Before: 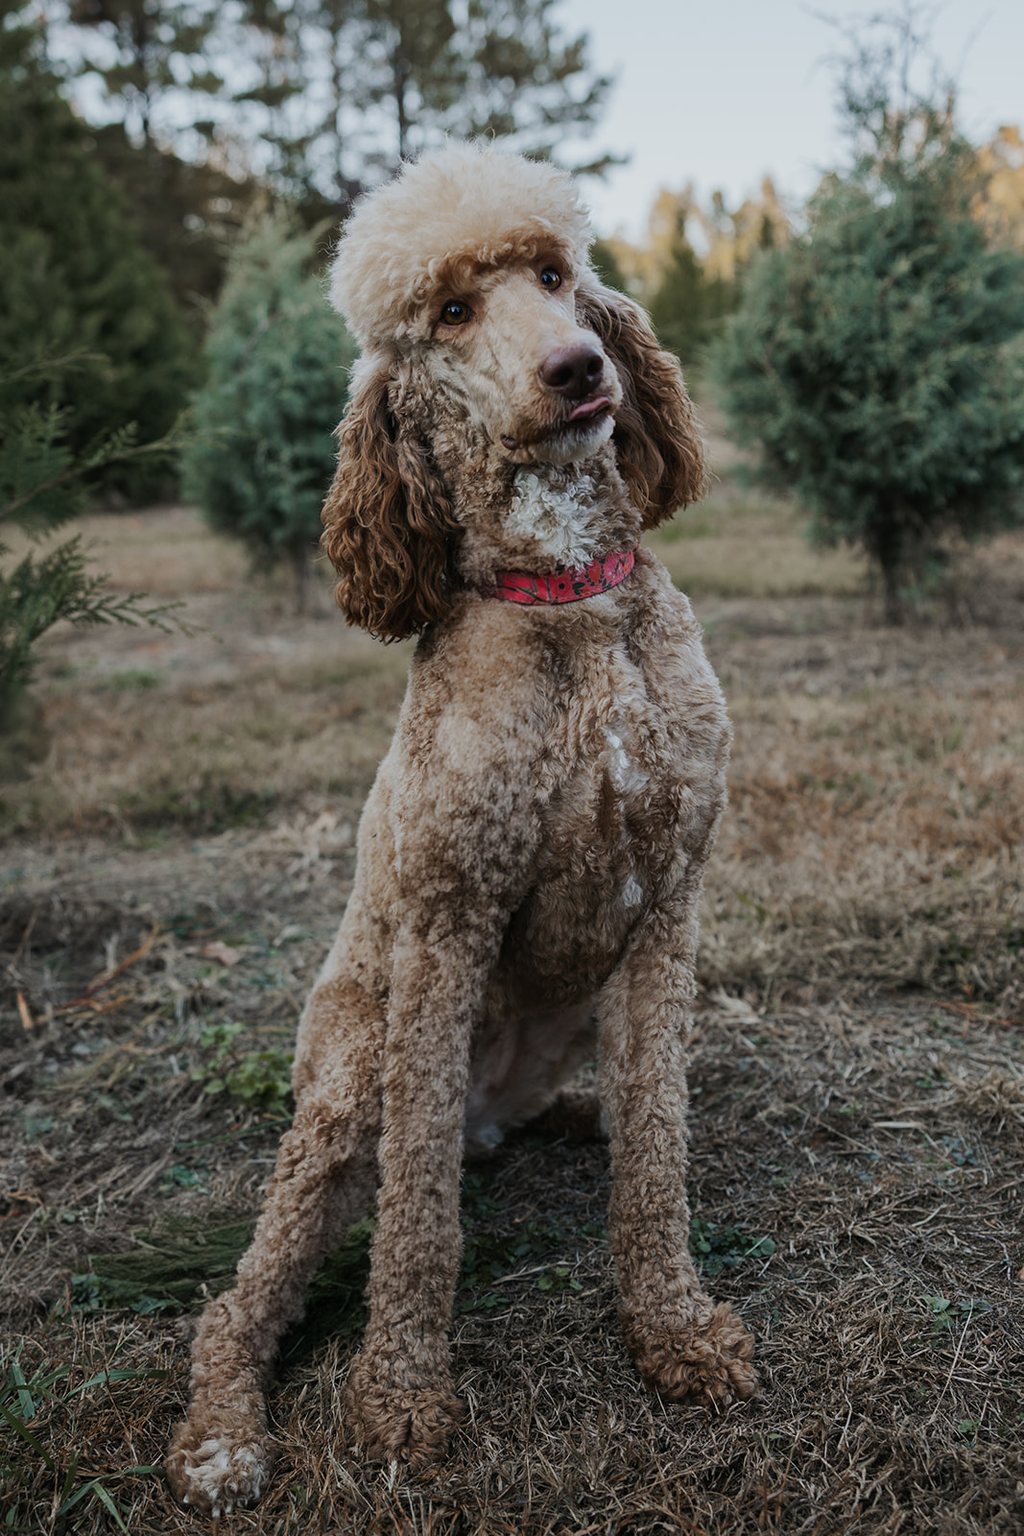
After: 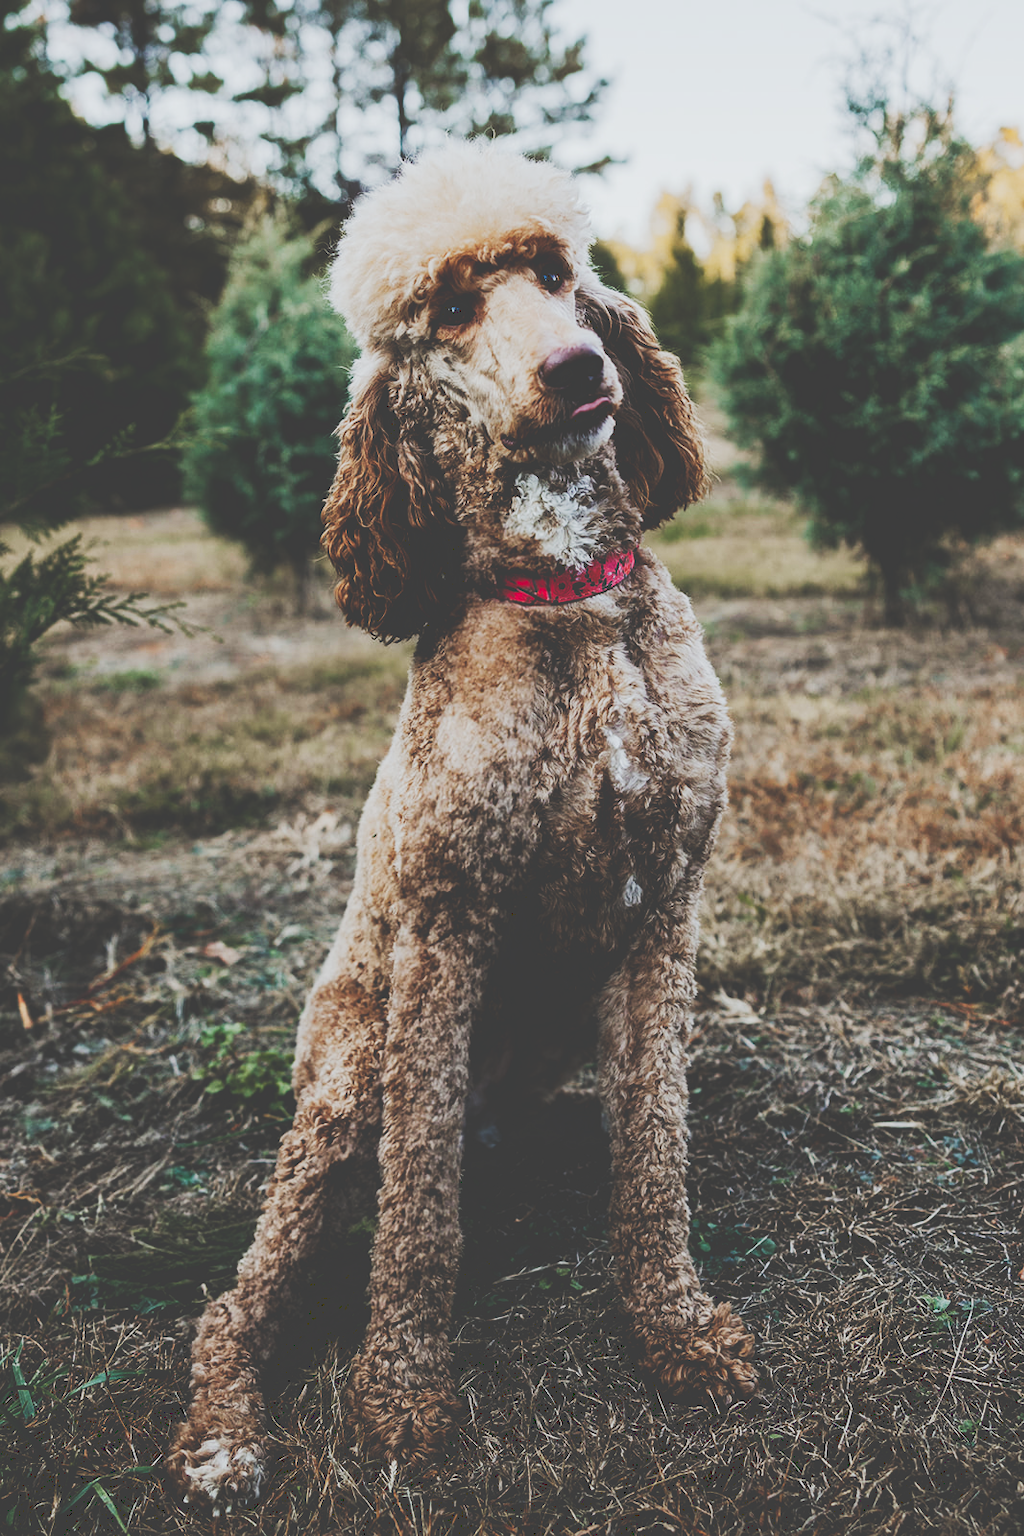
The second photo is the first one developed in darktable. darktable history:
tone curve: curves: ch0 [(0, 0) (0.003, 0.26) (0.011, 0.26) (0.025, 0.26) (0.044, 0.257) (0.069, 0.257) (0.1, 0.257) (0.136, 0.255) (0.177, 0.258) (0.224, 0.272) (0.277, 0.294) (0.335, 0.346) (0.399, 0.422) (0.468, 0.536) (0.543, 0.657) (0.623, 0.757) (0.709, 0.823) (0.801, 0.872) (0.898, 0.92) (1, 1)], preserve colors none
exposure: exposure 0.074 EV, compensate highlight preservation false
tone equalizer: edges refinement/feathering 500, mask exposure compensation -1.57 EV, preserve details no
